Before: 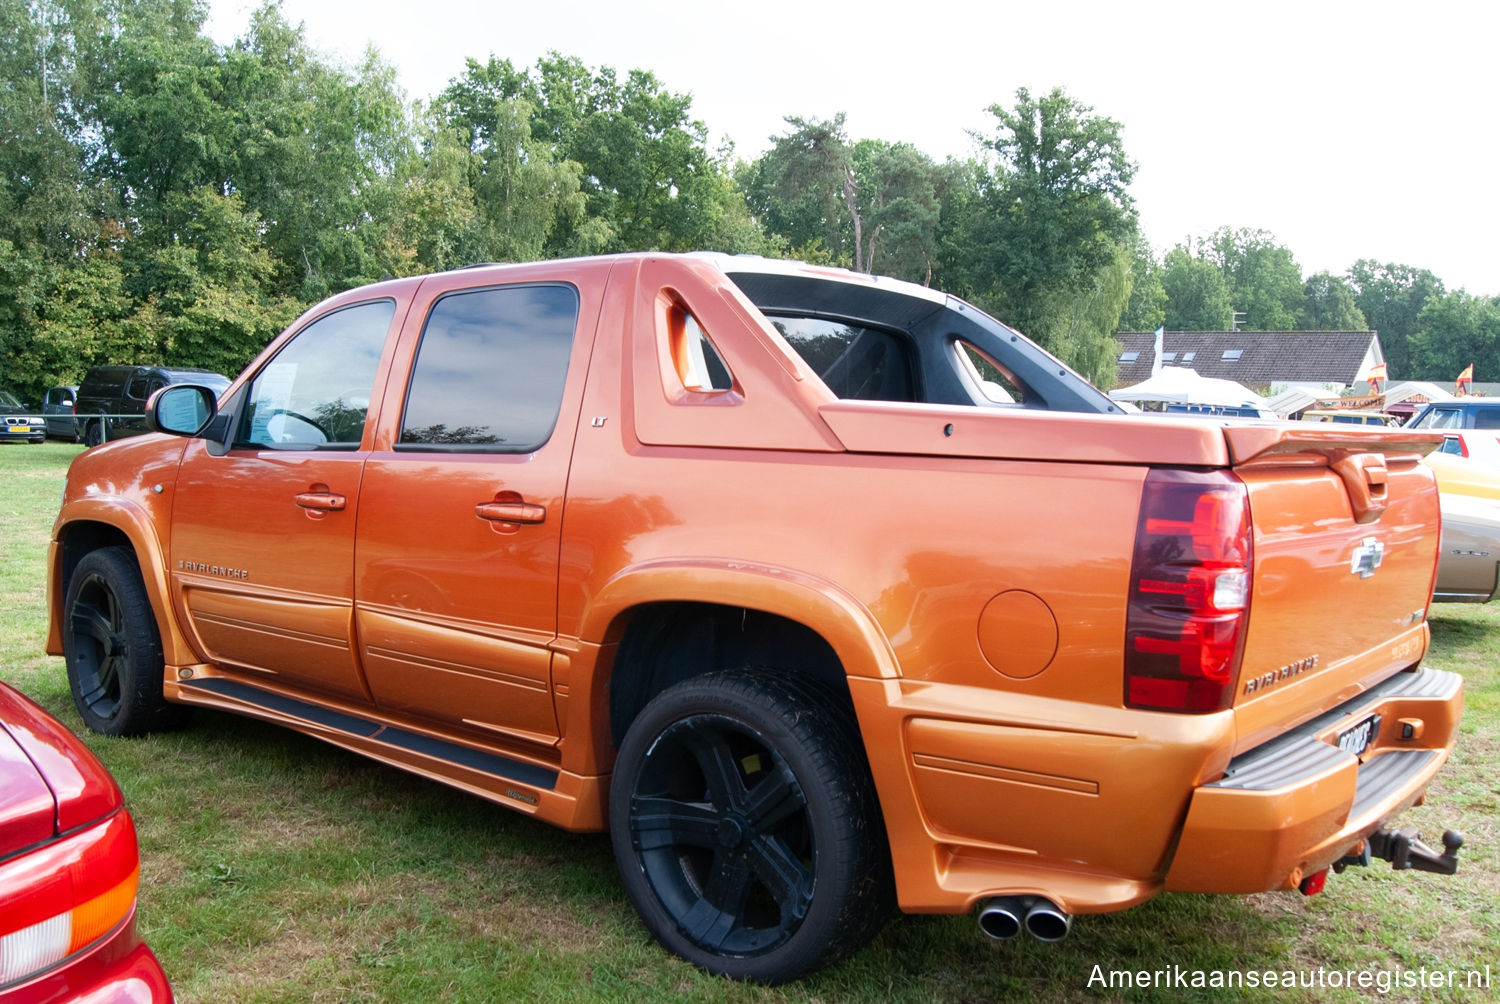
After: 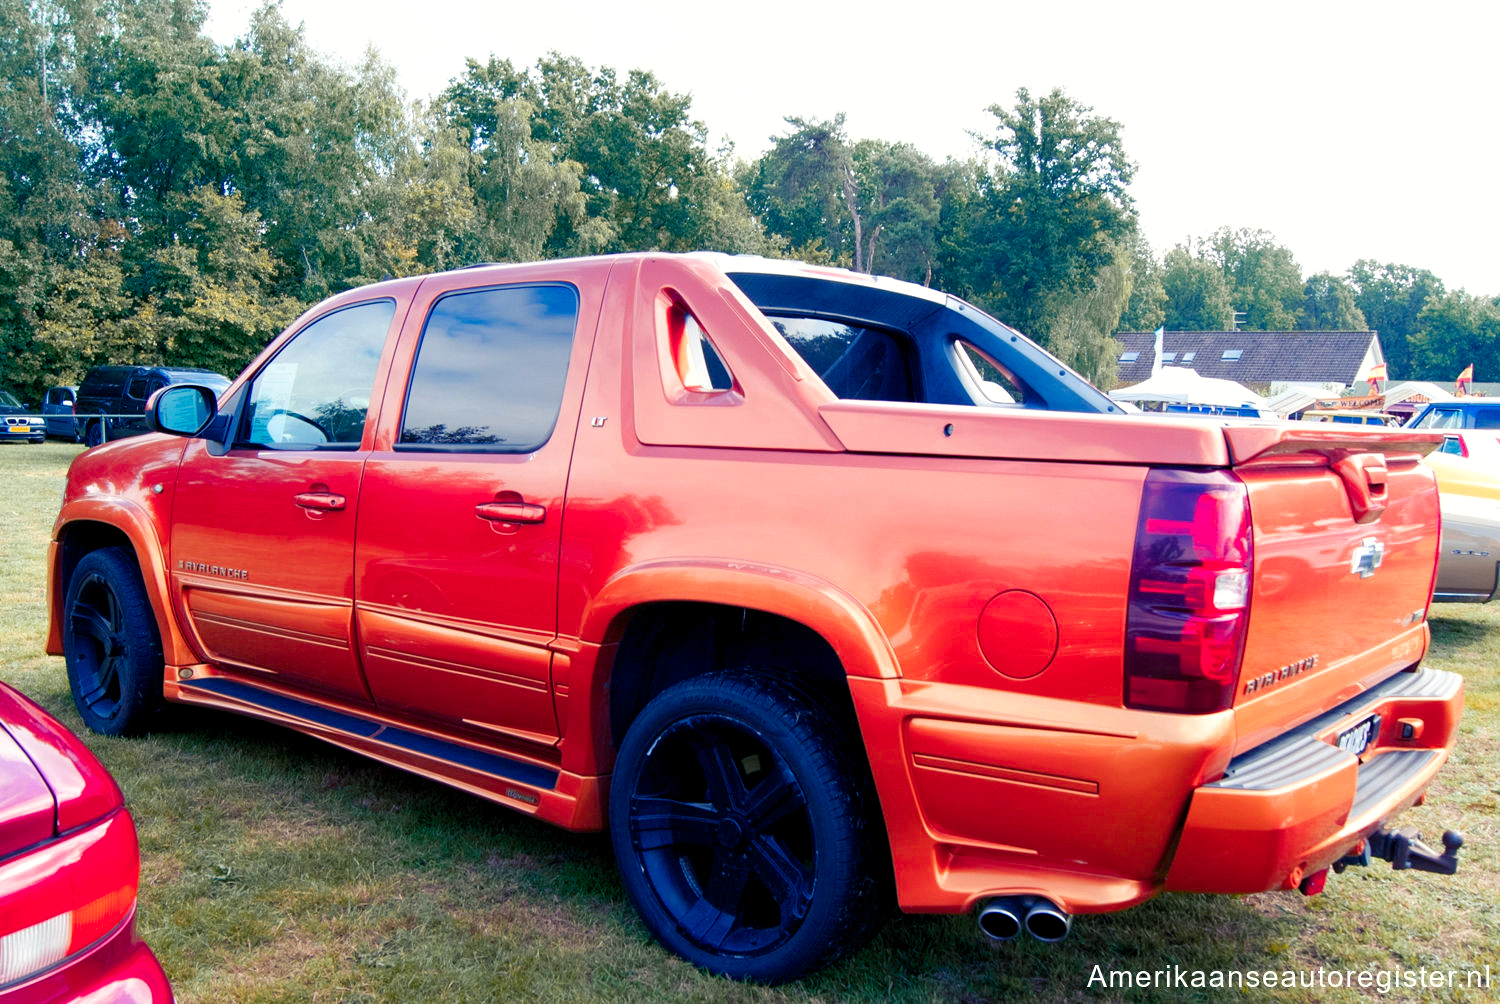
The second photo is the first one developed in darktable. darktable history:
color zones: curves: ch1 [(0.263, 0.53) (0.376, 0.287) (0.487, 0.512) (0.748, 0.547) (1, 0.513)]; ch2 [(0.262, 0.45) (0.751, 0.477)], mix 31.98%
color balance rgb: shadows lift › luminance -28.76%, shadows lift › chroma 15%, shadows lift › hue 270°, power › chroma 1%, power › hue 255°, highlights gain › luminance 7.14%, highlights gain › chroma 2%, highlights gain › hue 90°, global offset › luminance -0.29%, global offset › hue 260°, perceptual saturation grading › global saturation 20%, perceptual saturation grading › highlights -13.92%, perceptual saturation grading › shadows 50%
